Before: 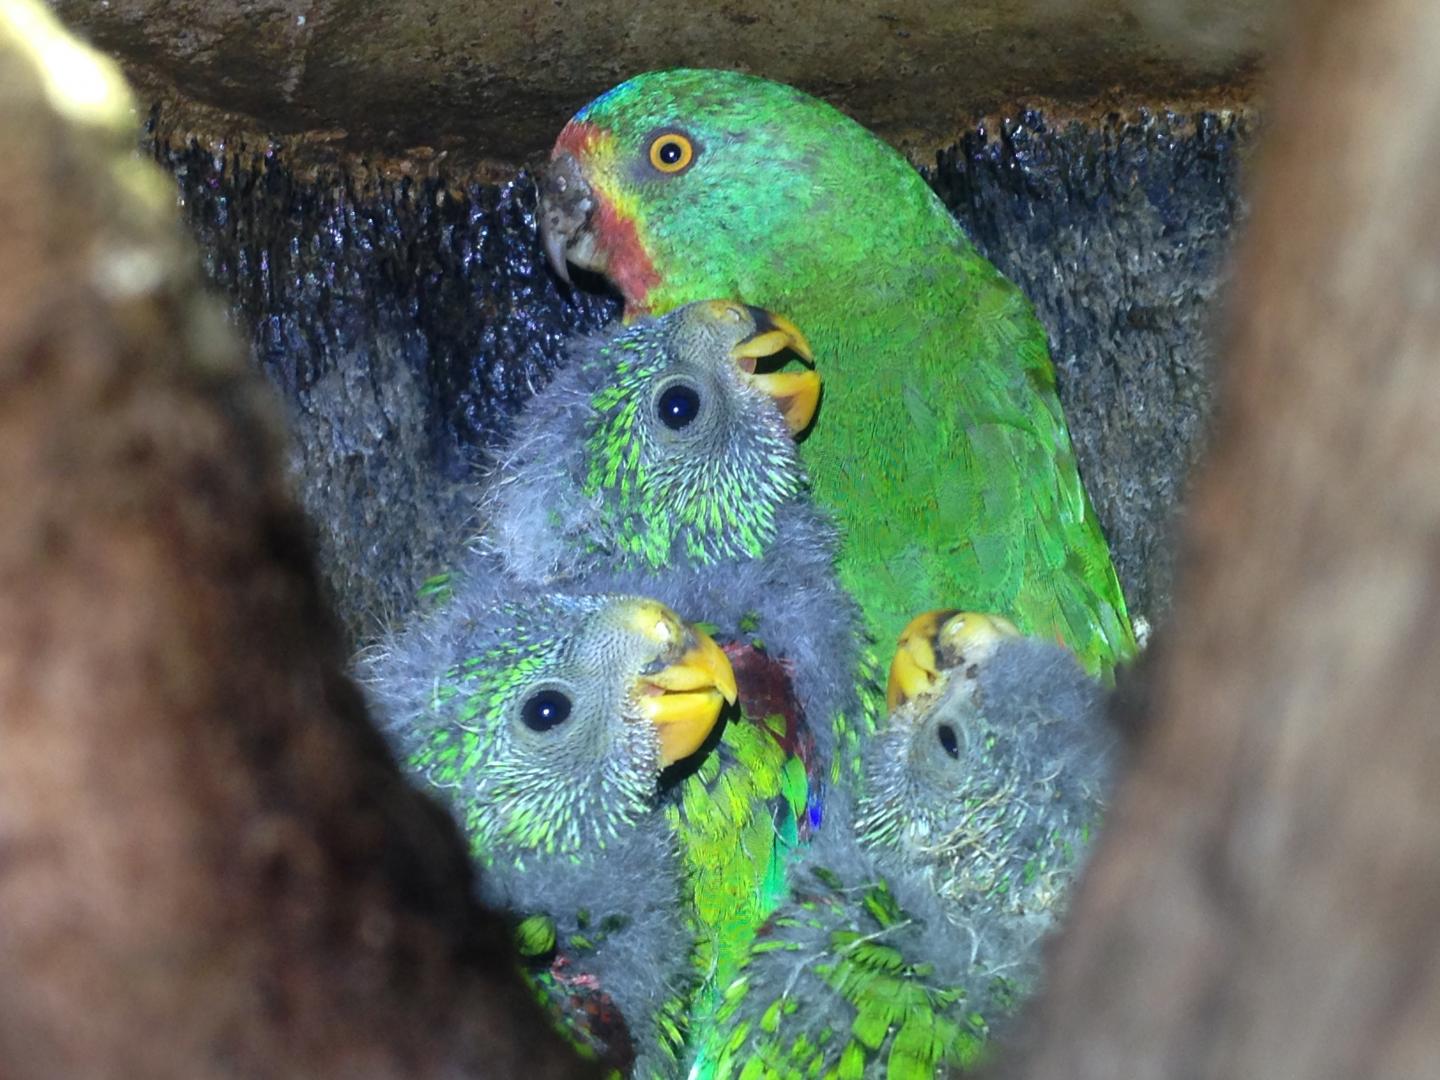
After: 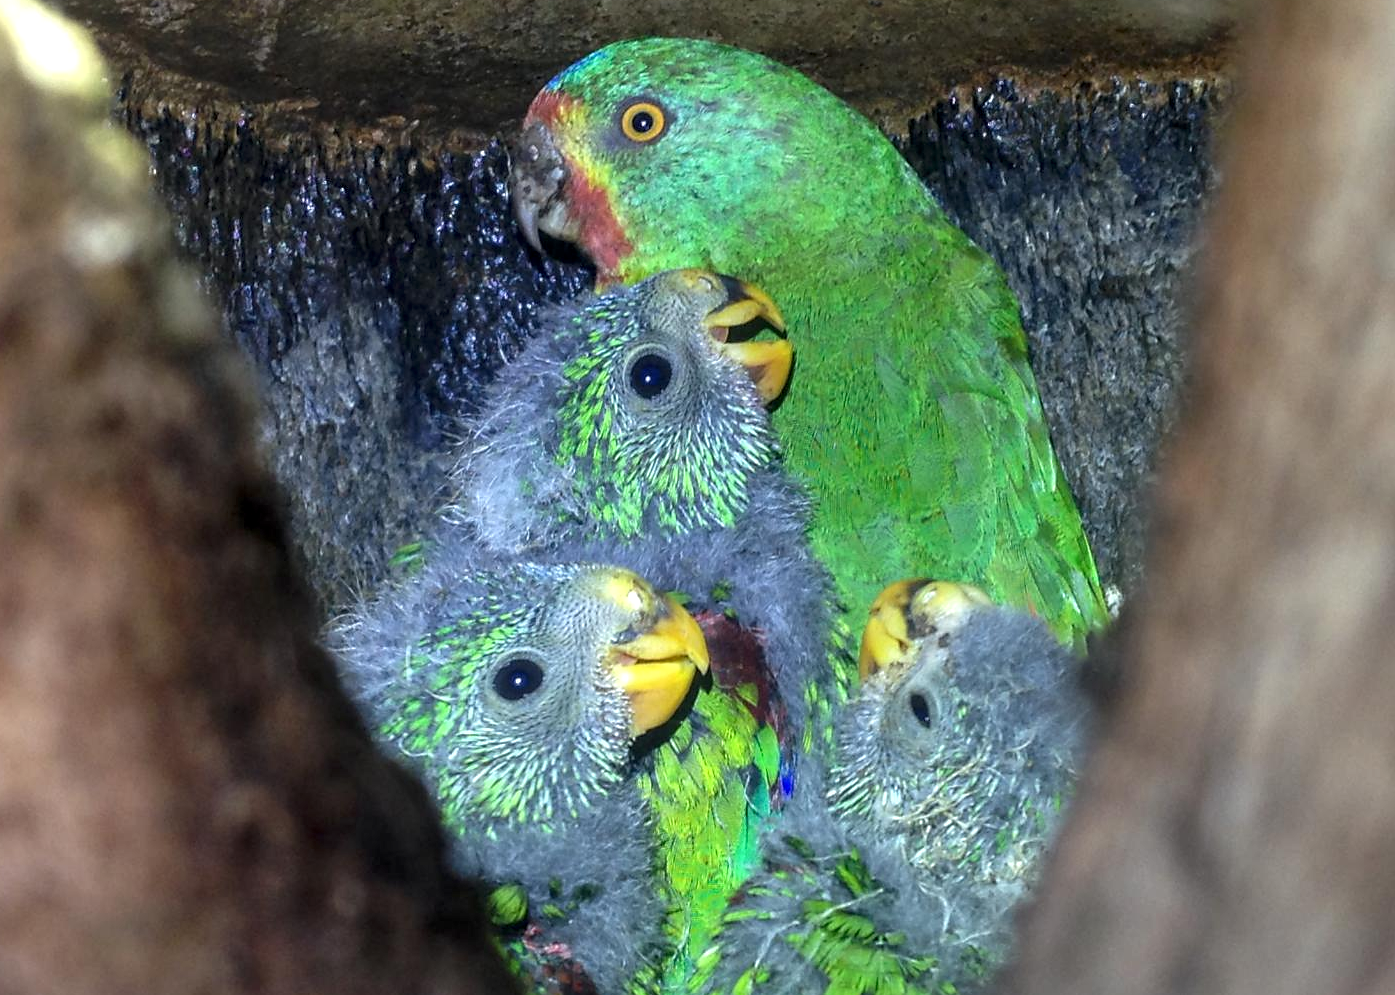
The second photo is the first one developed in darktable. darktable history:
local contrast: detail 130%
sharpen: radius 1.469, amount 0.411, threshold 1.386
crop: left 1.955%, top 2.871%, right 1.161%, bottom 4.94%
